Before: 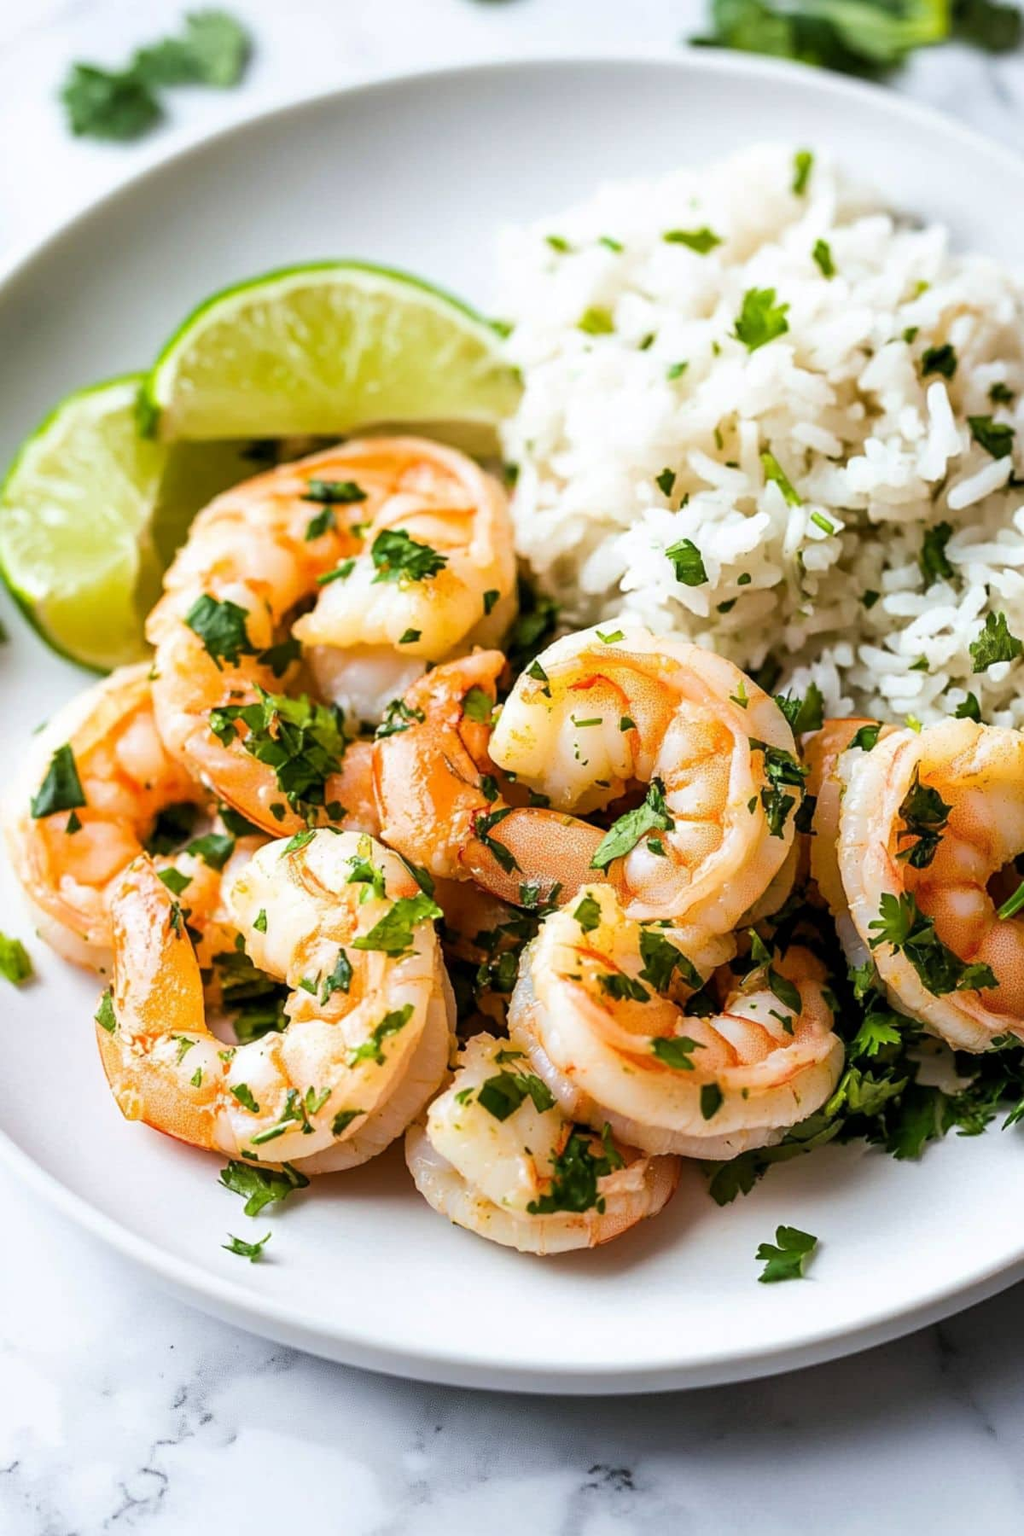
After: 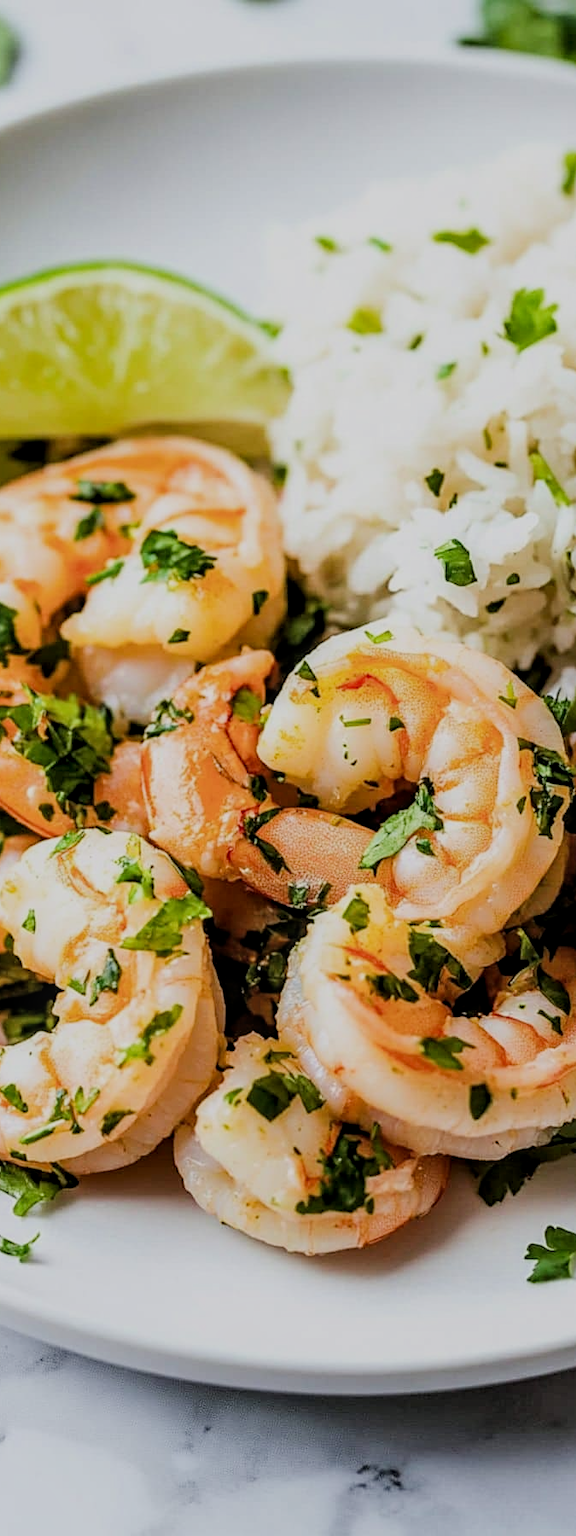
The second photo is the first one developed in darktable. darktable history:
crop and rotate: left 22.639%, right 21.105%
filmic rgb: black relative exposure -7.13 EV, white relative exposure 5.38 EV, hardness 3.02
local contrast: on, module defaults
sharpen: amount 0.207
